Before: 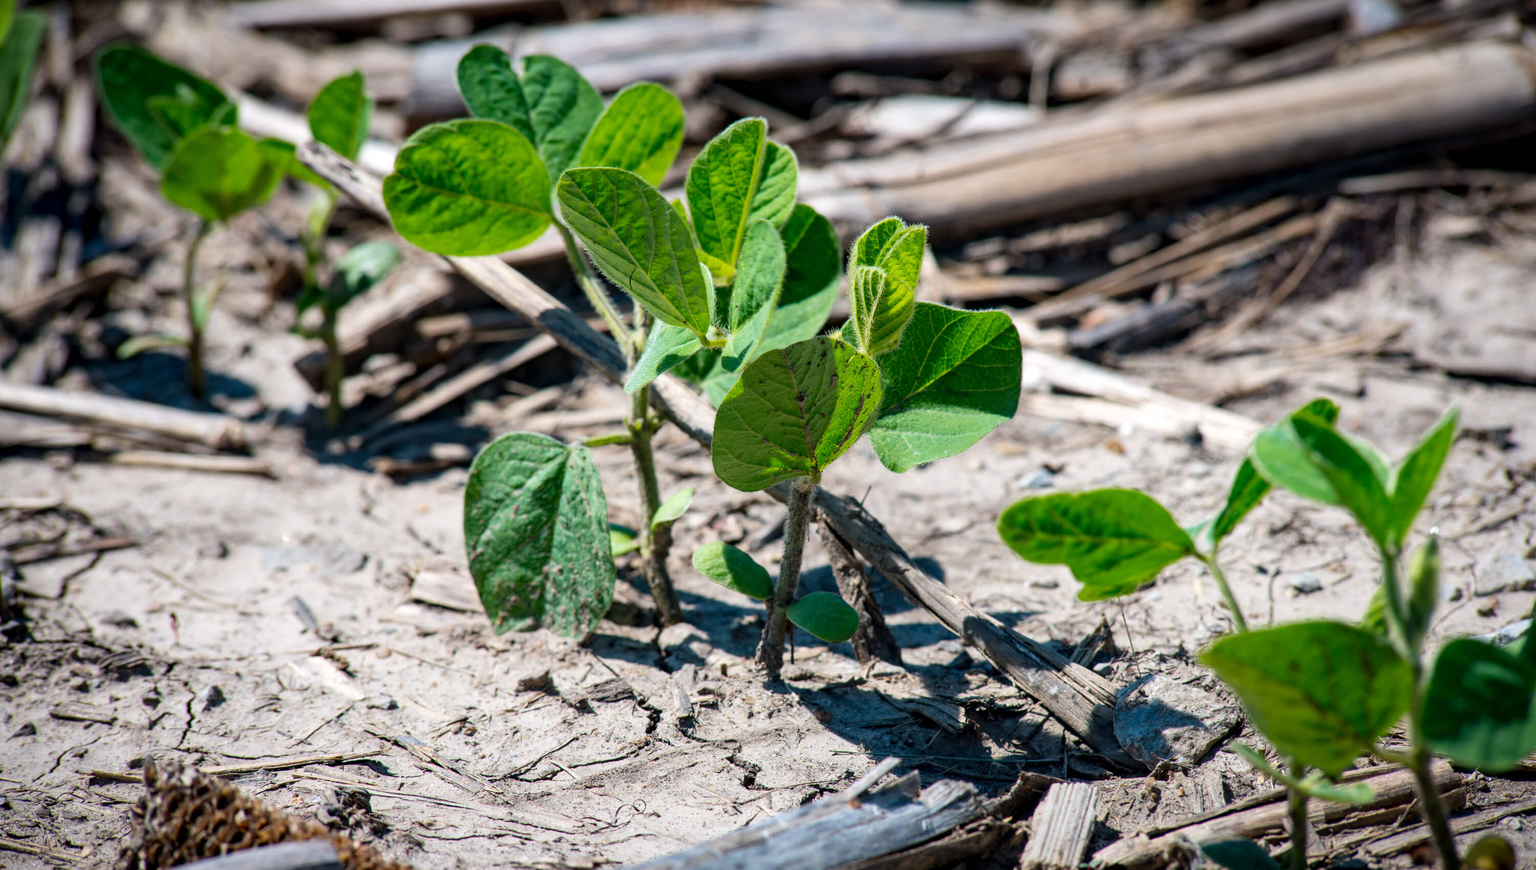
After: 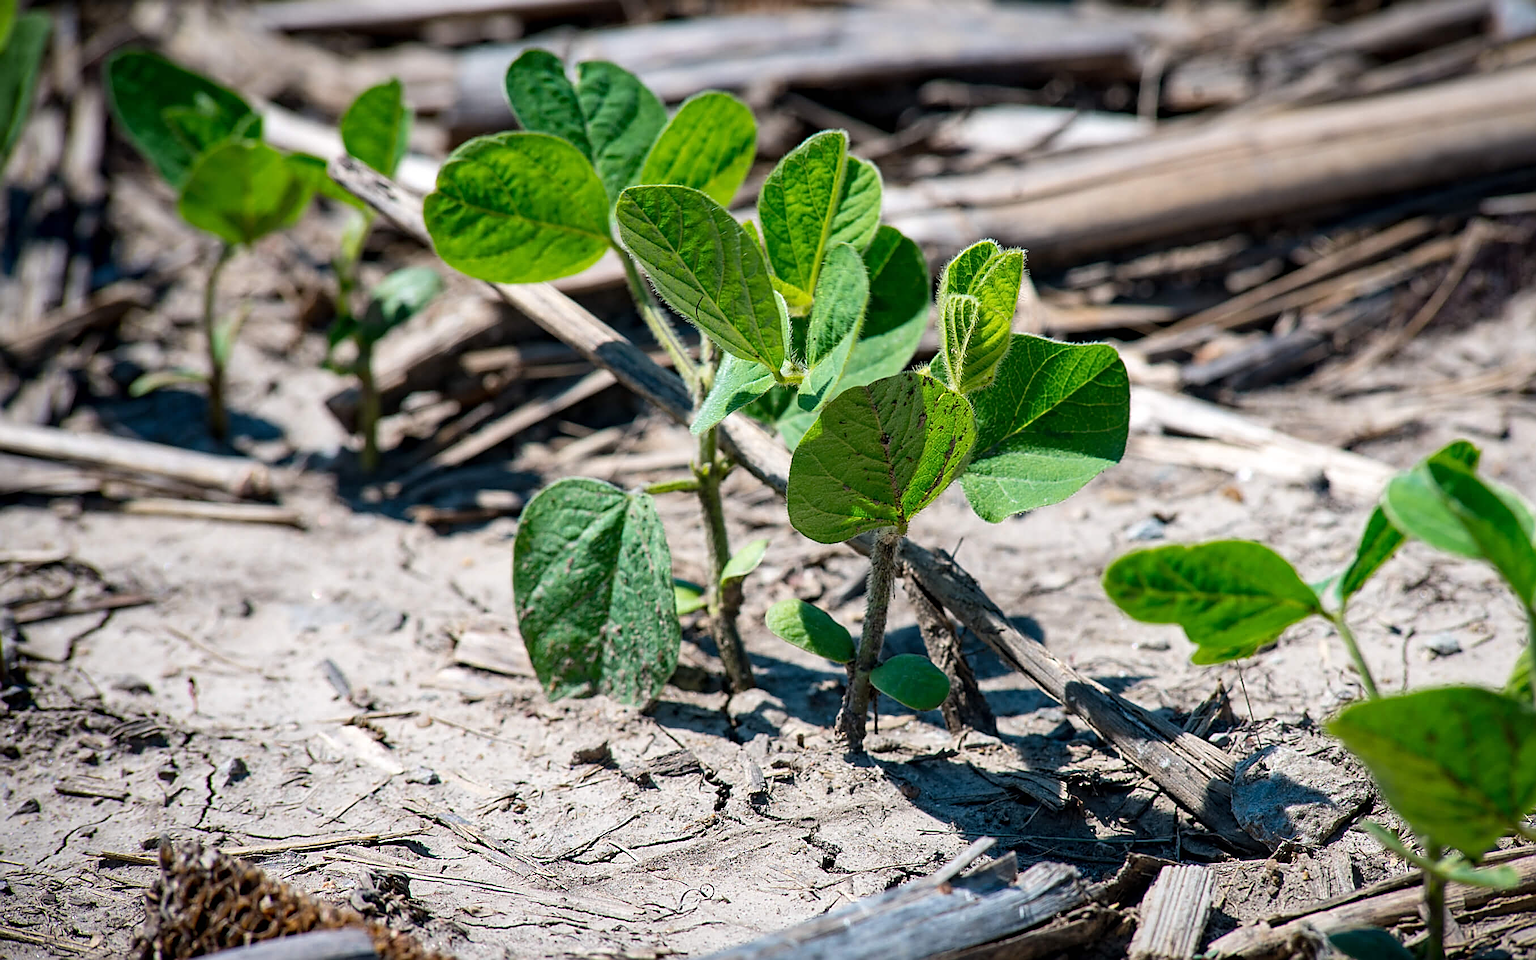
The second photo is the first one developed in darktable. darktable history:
crop: right 9.509%, bottom 0.031%
sharpen: amount 1
